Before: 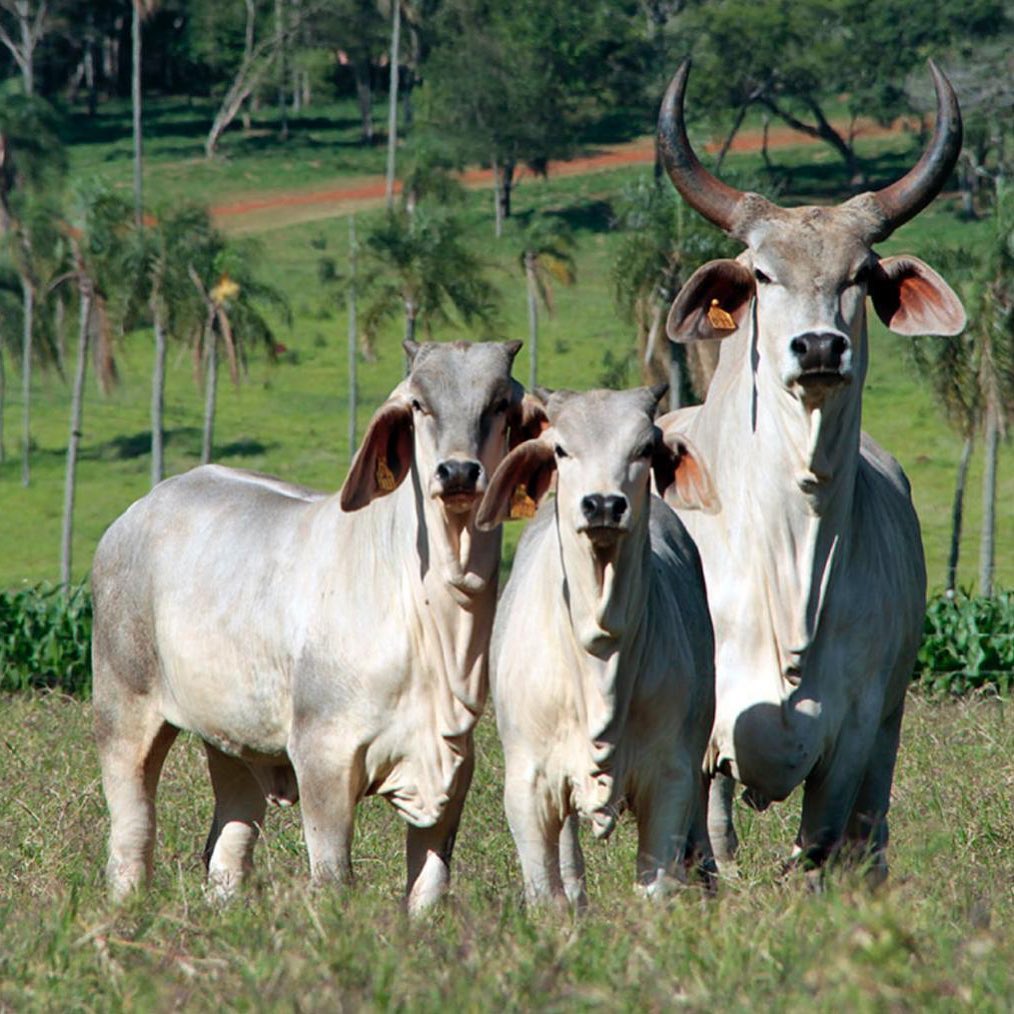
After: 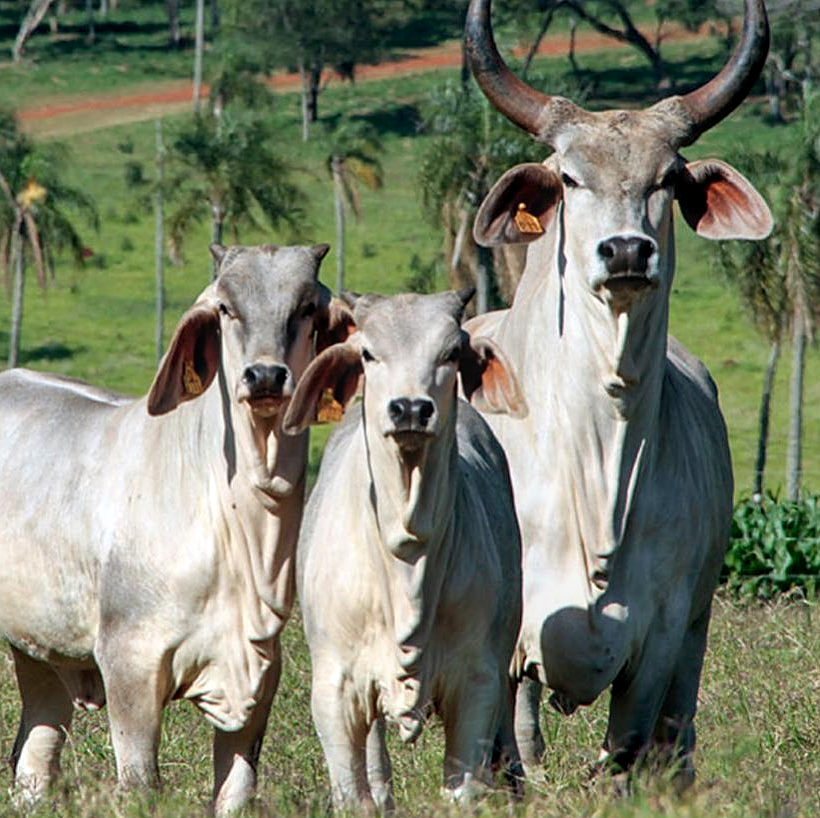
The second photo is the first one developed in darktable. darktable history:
local contrast: on, module defaults
sharpen: amount 0.201
crop: left 19.12%, top 9.54%, right 0.001%, bottom 9.737%
